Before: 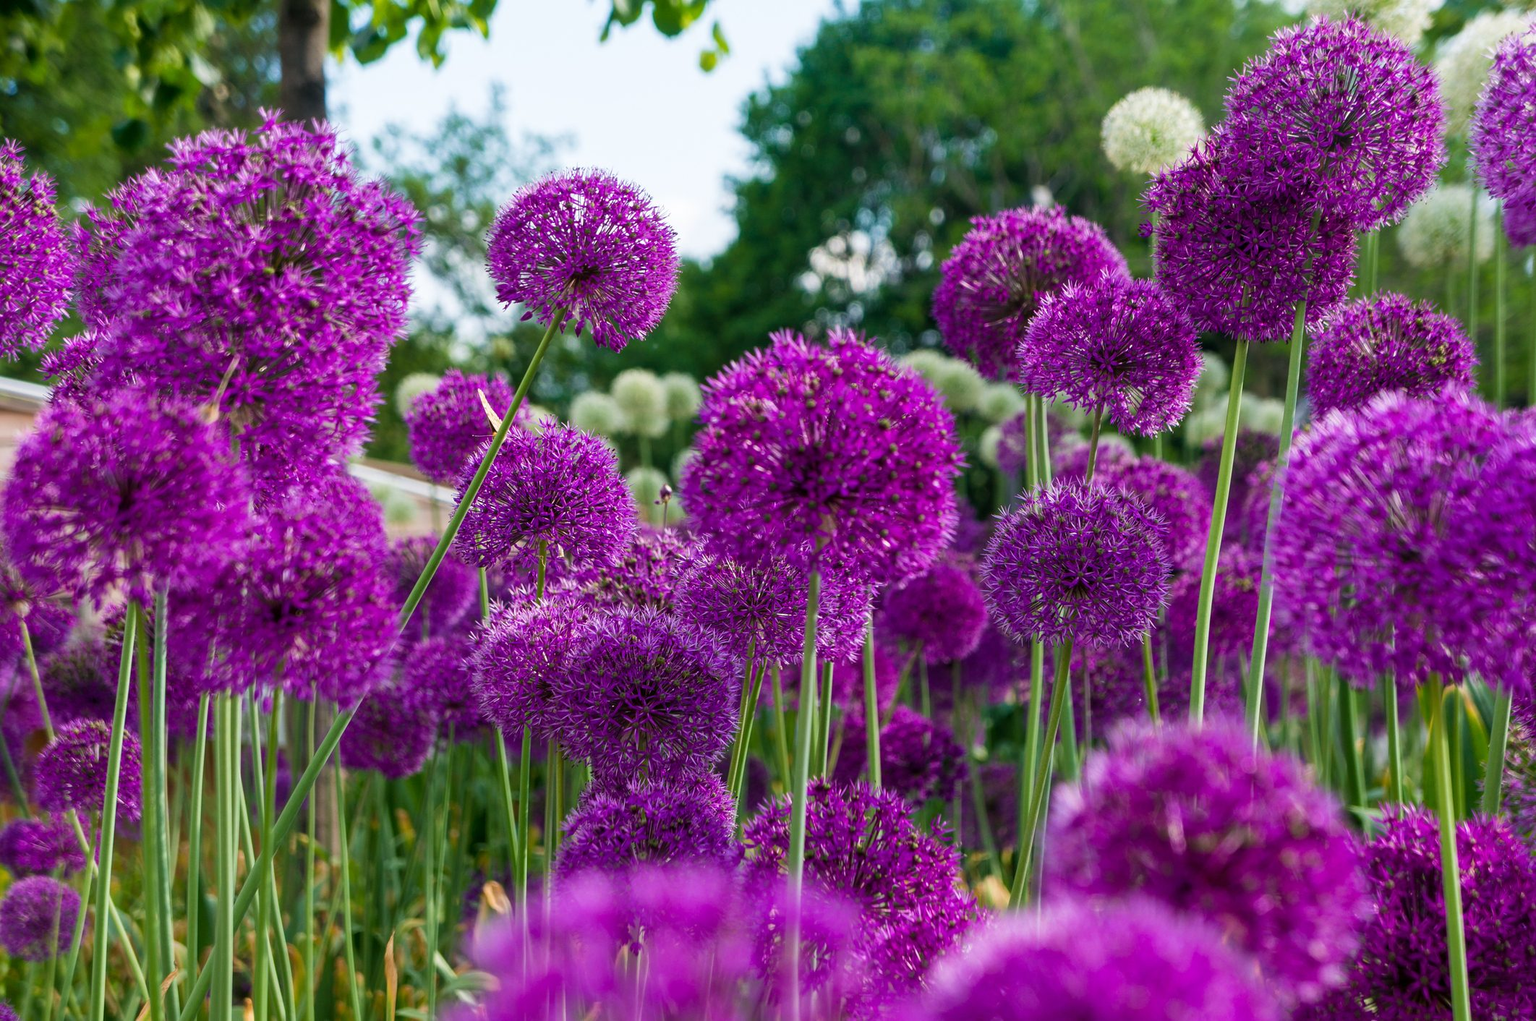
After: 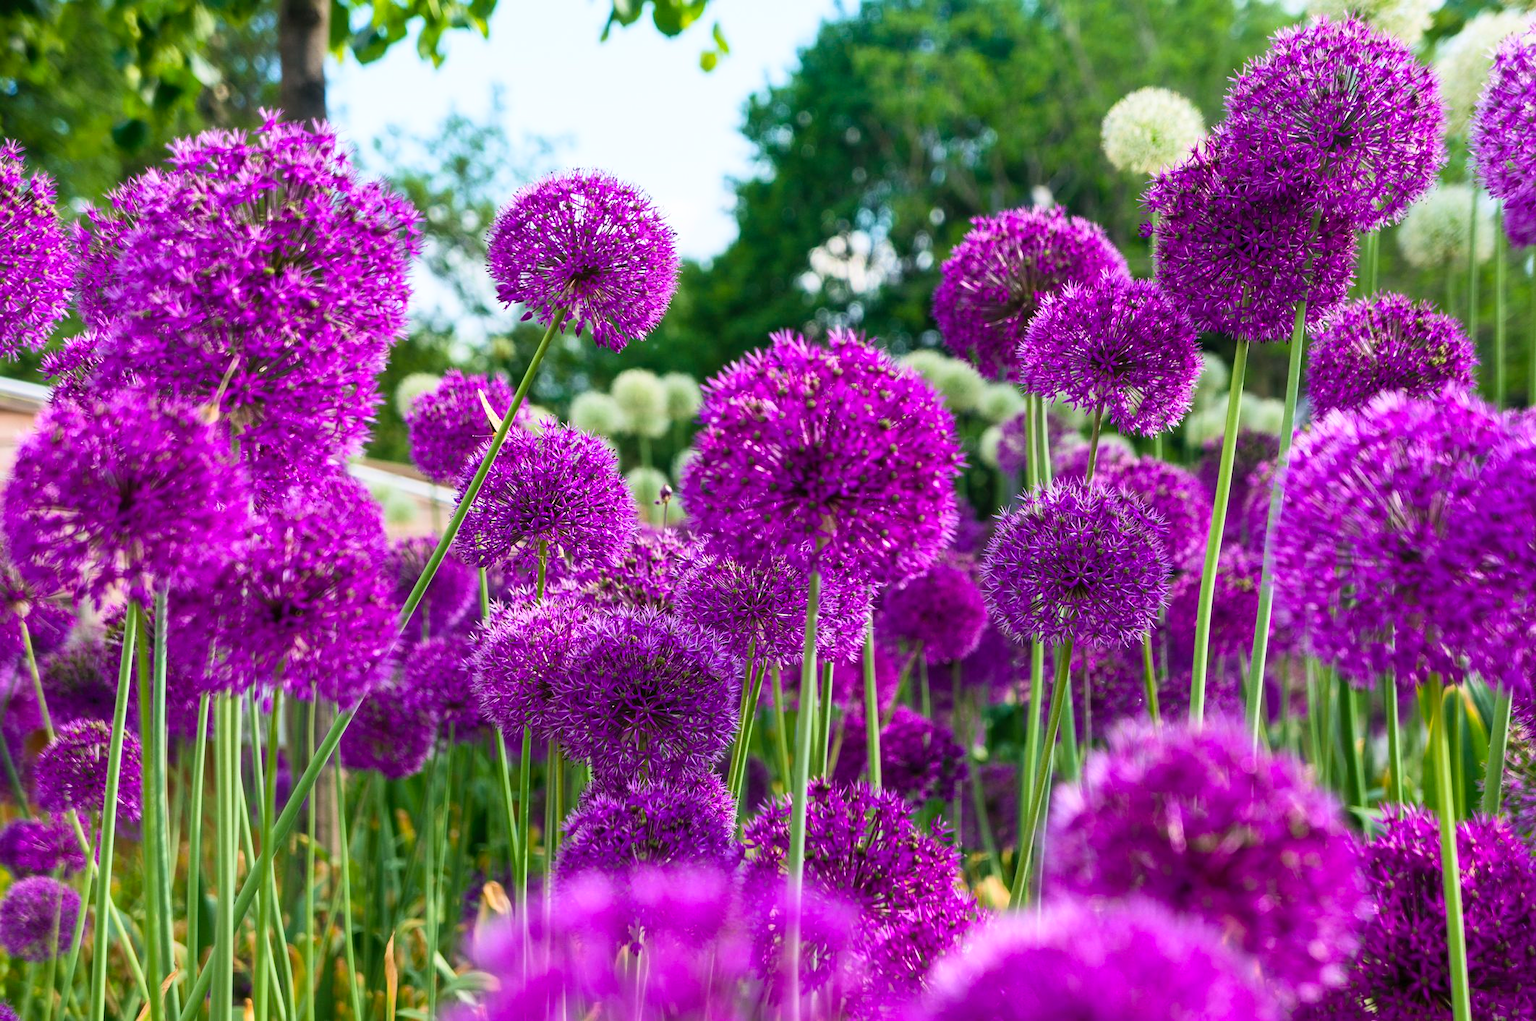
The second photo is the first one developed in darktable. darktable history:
contrast brightness saturation: contrast 0.205, brightness 0.163, saturation 0.229
